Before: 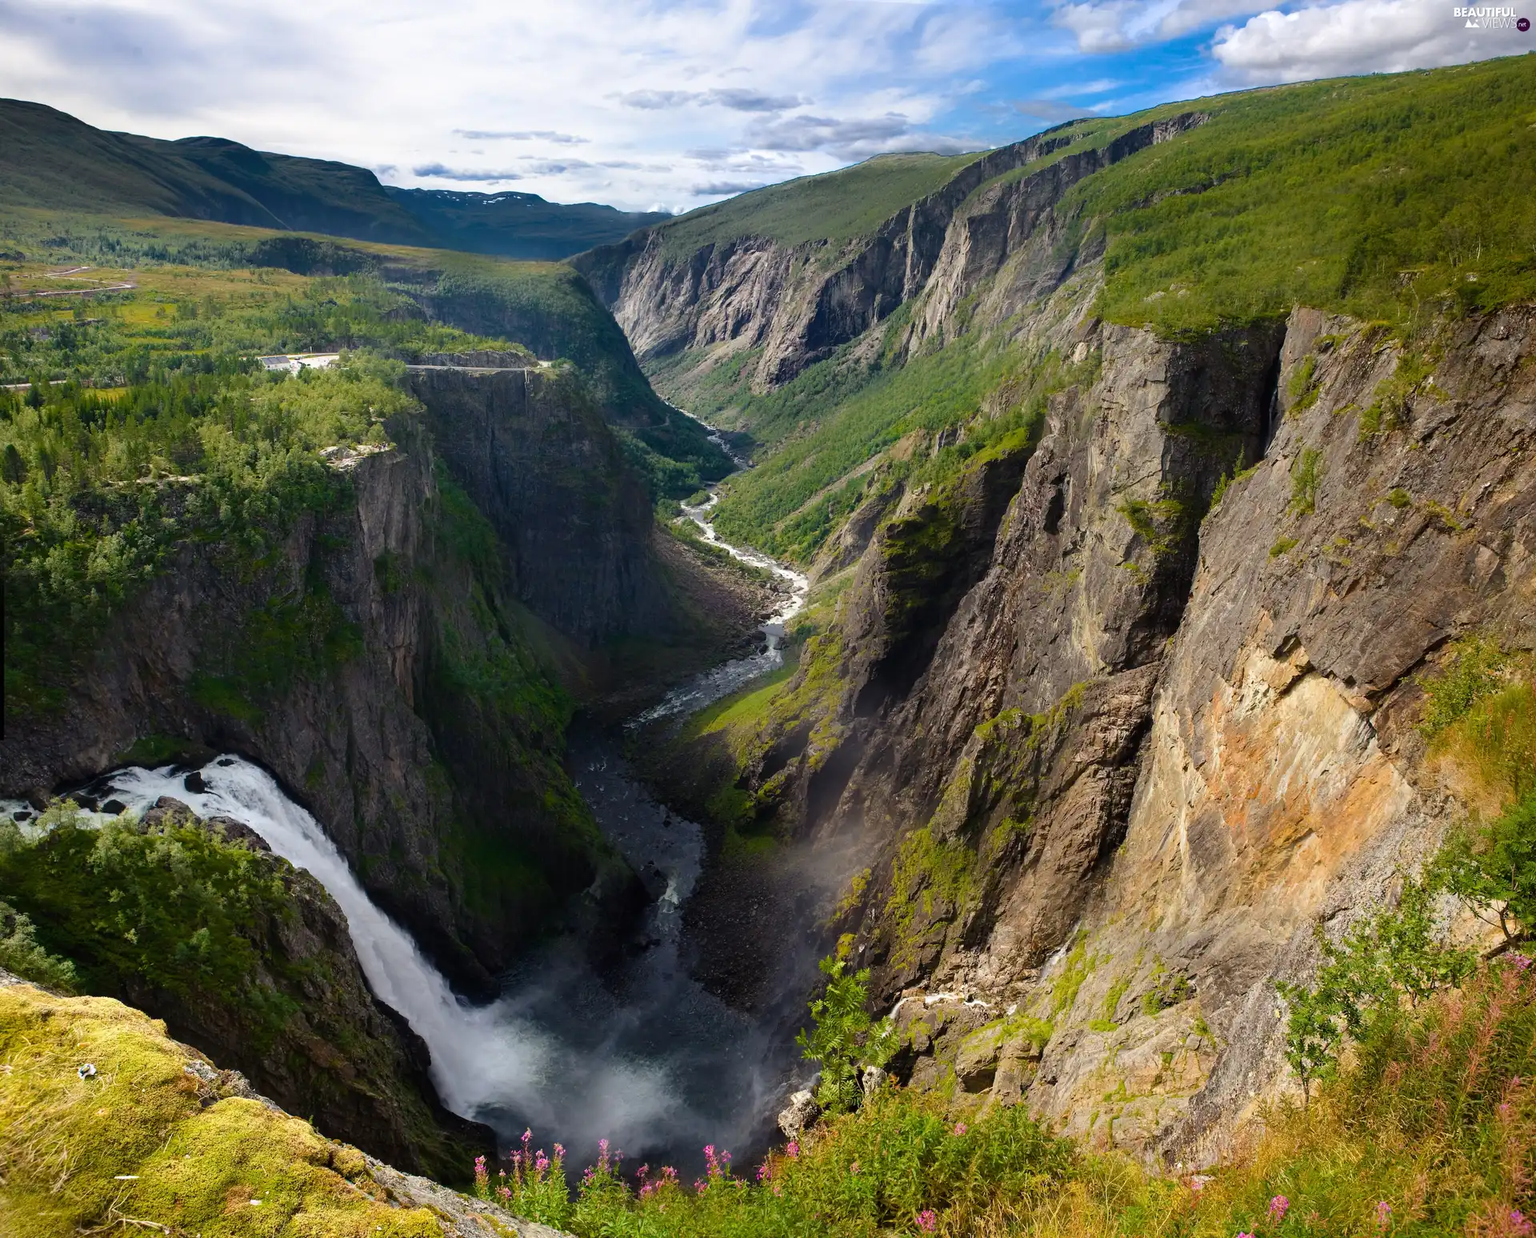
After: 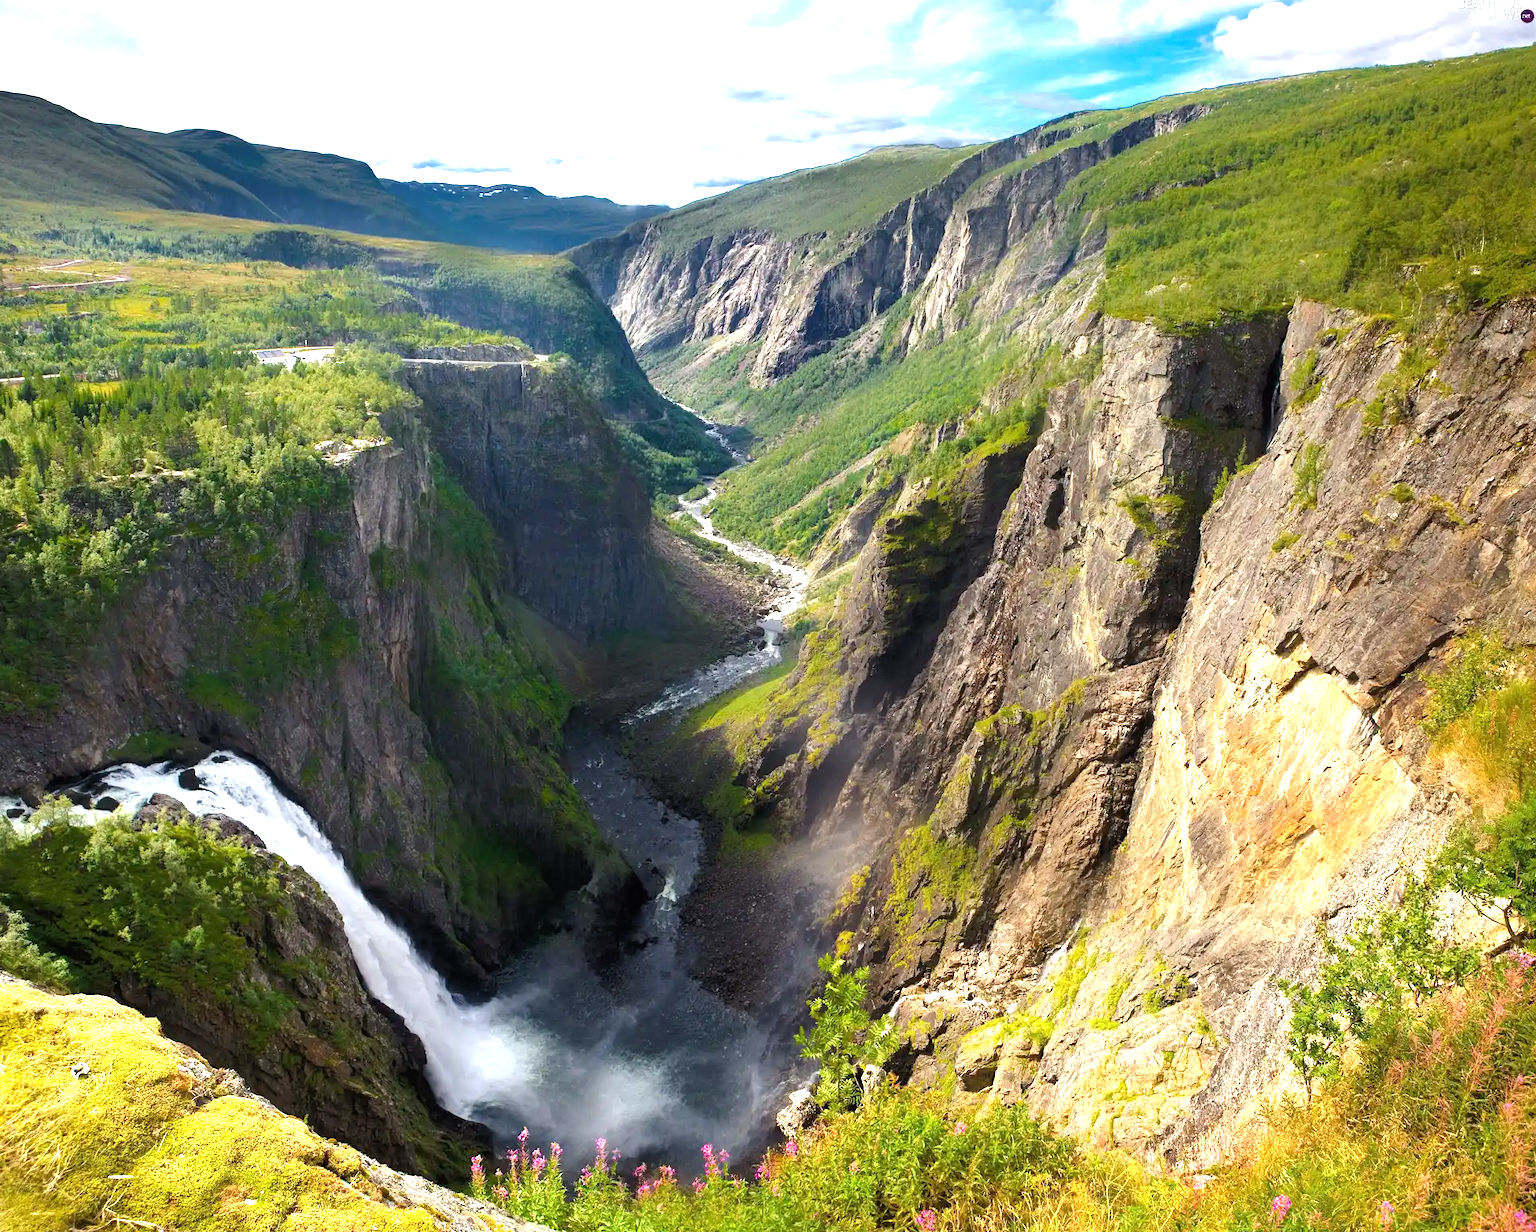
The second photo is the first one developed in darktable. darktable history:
crop: left 0.478%, top 0.76%, right 0.247%, bottom 0.392%
exposure: black level correction 0, exposure 1.197 EV, compensate highlight preservation false
tone equalizer: -8 EV -1.87 EV, -7 EV -1.17 EV, -6 EV -1.62 EV
